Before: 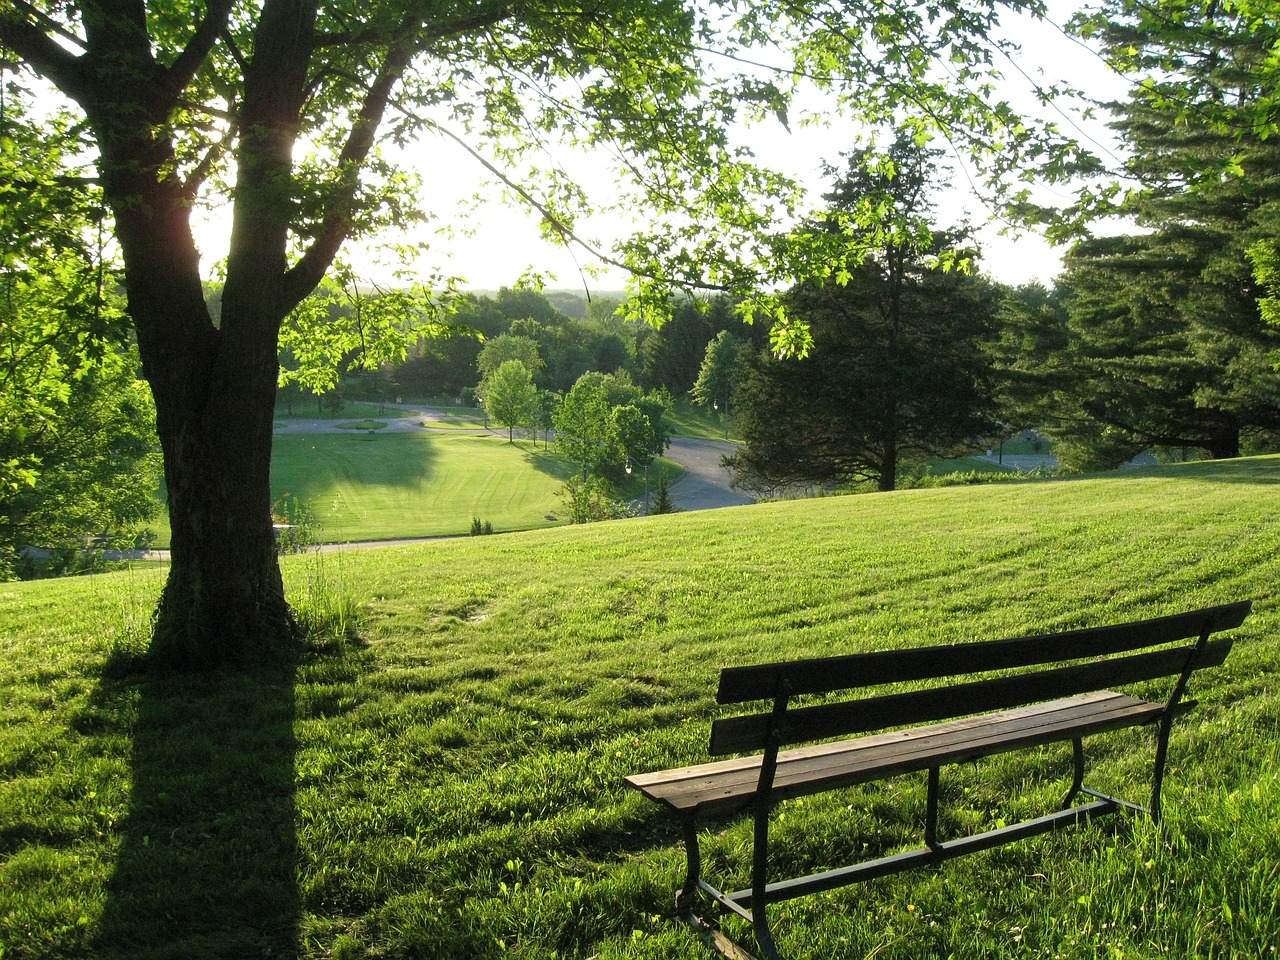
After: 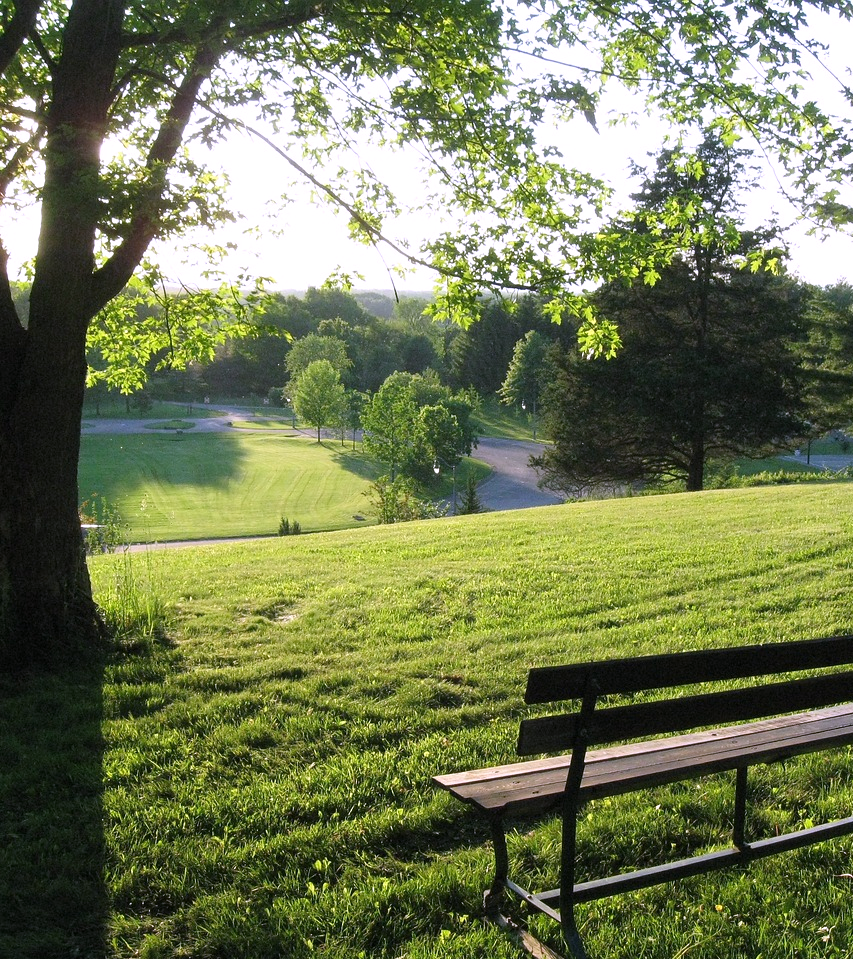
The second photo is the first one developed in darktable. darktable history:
white balance: red 1.042, blue 1.17
crop and rotate: left 15.055%, right 18.278%
